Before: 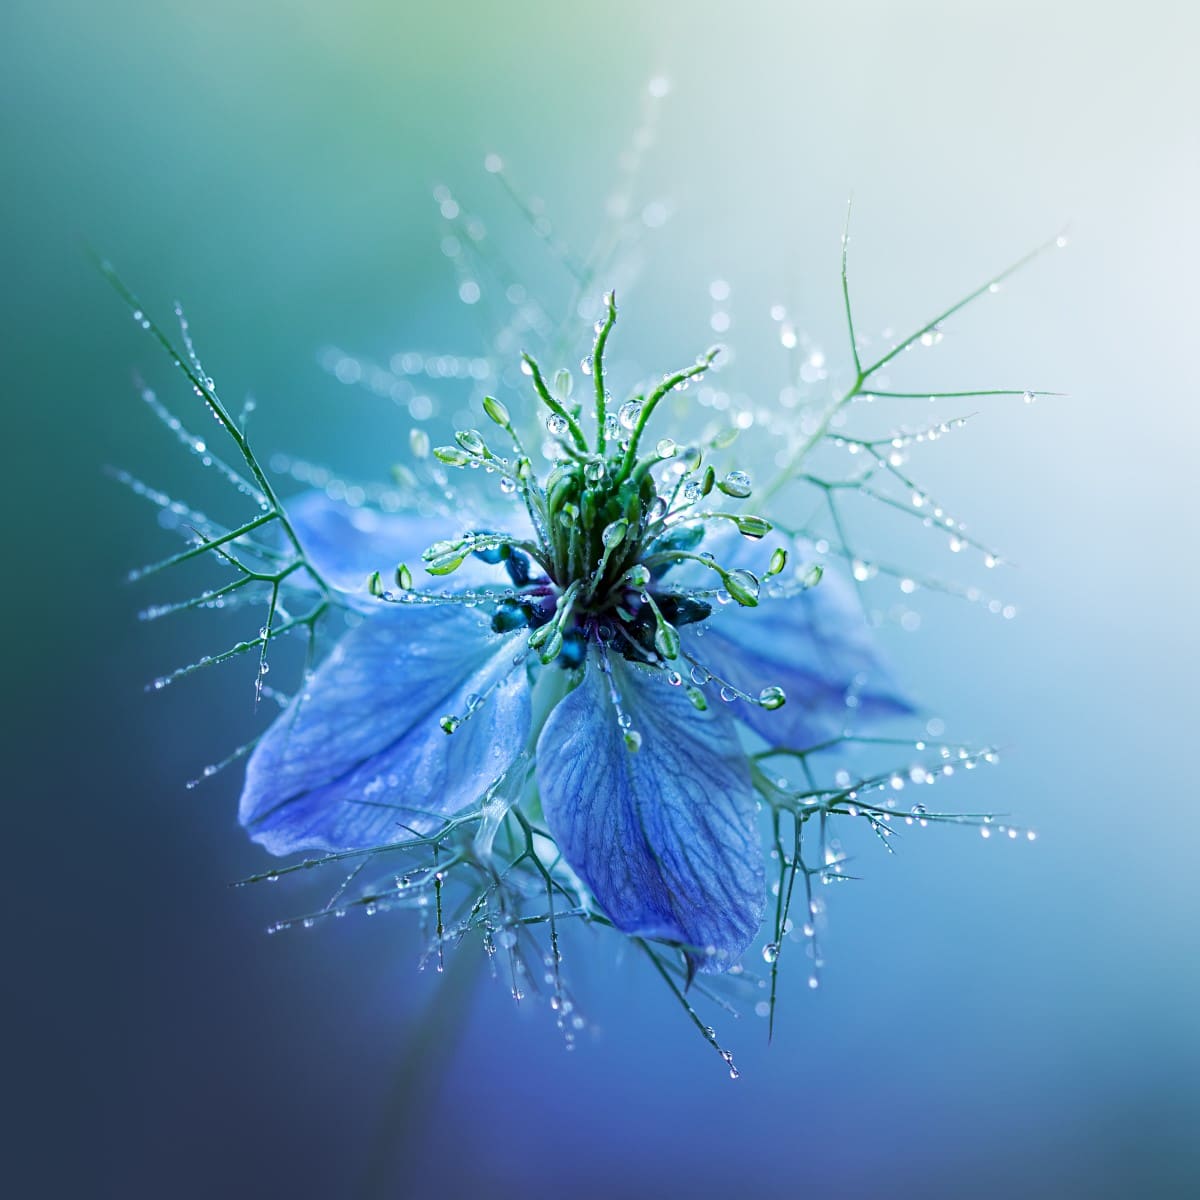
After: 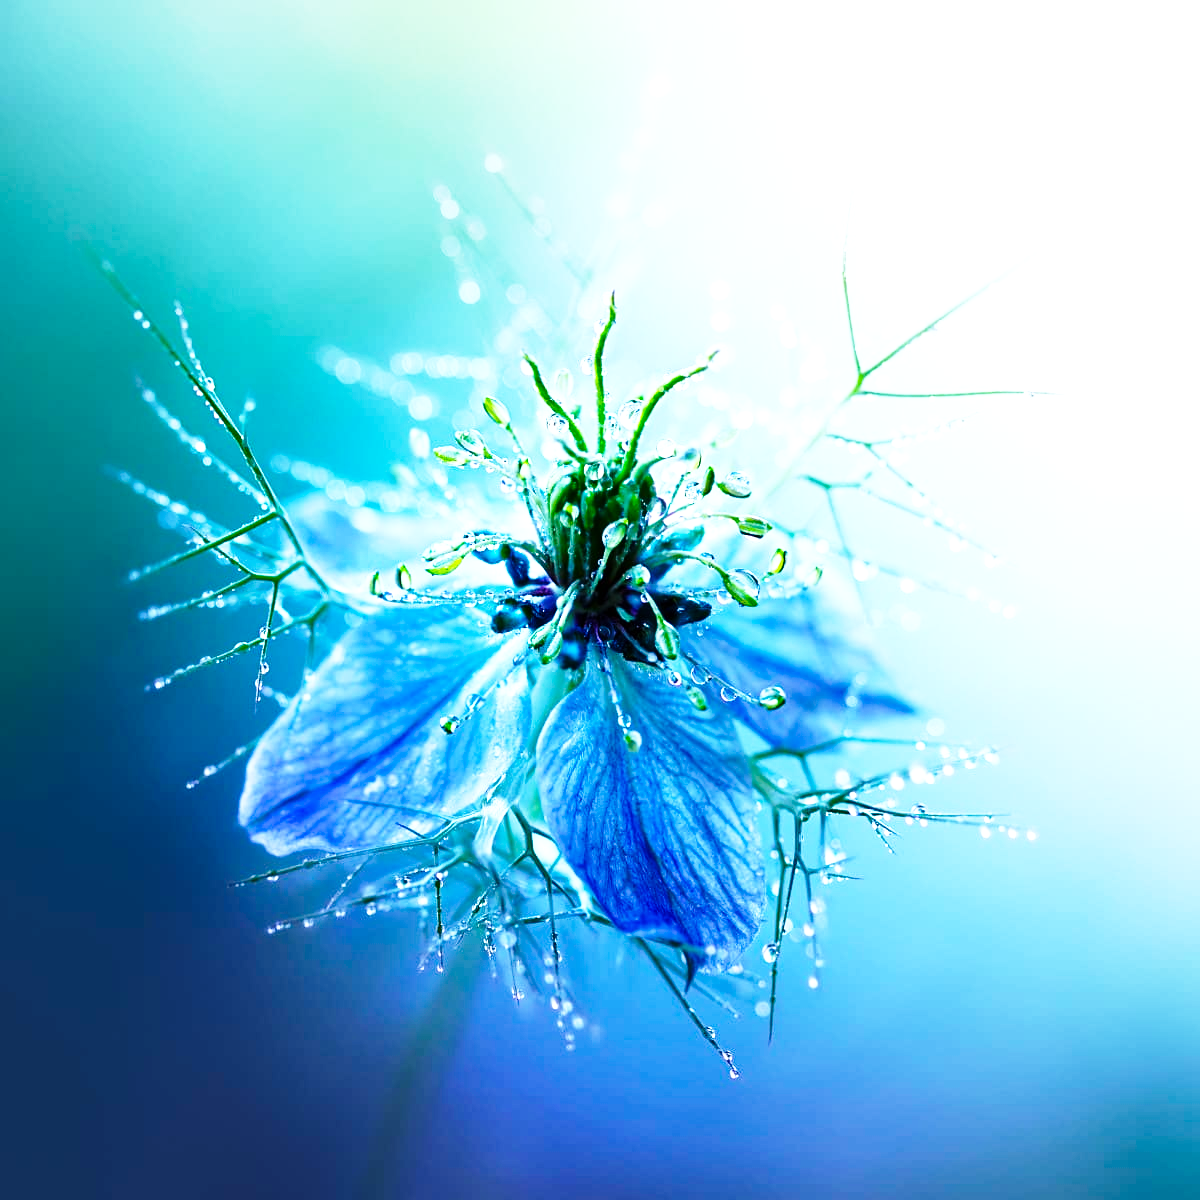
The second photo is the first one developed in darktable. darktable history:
base curve: curves: ch0 [(0, 0) (0.028, 0.03) (0.121, 0.232) (0.46, 0.748) (0.859, 0.968) (1, 1)], preserve colors none
color balance rgb: highlights gain › luminance 14.716%, perceptual saturation grading › global saturation 25.241%, perceptual brilliance grading › global brilliance 15.829%, perceptual brilliance grading › shadows -34.327%, global vibrance 20%
